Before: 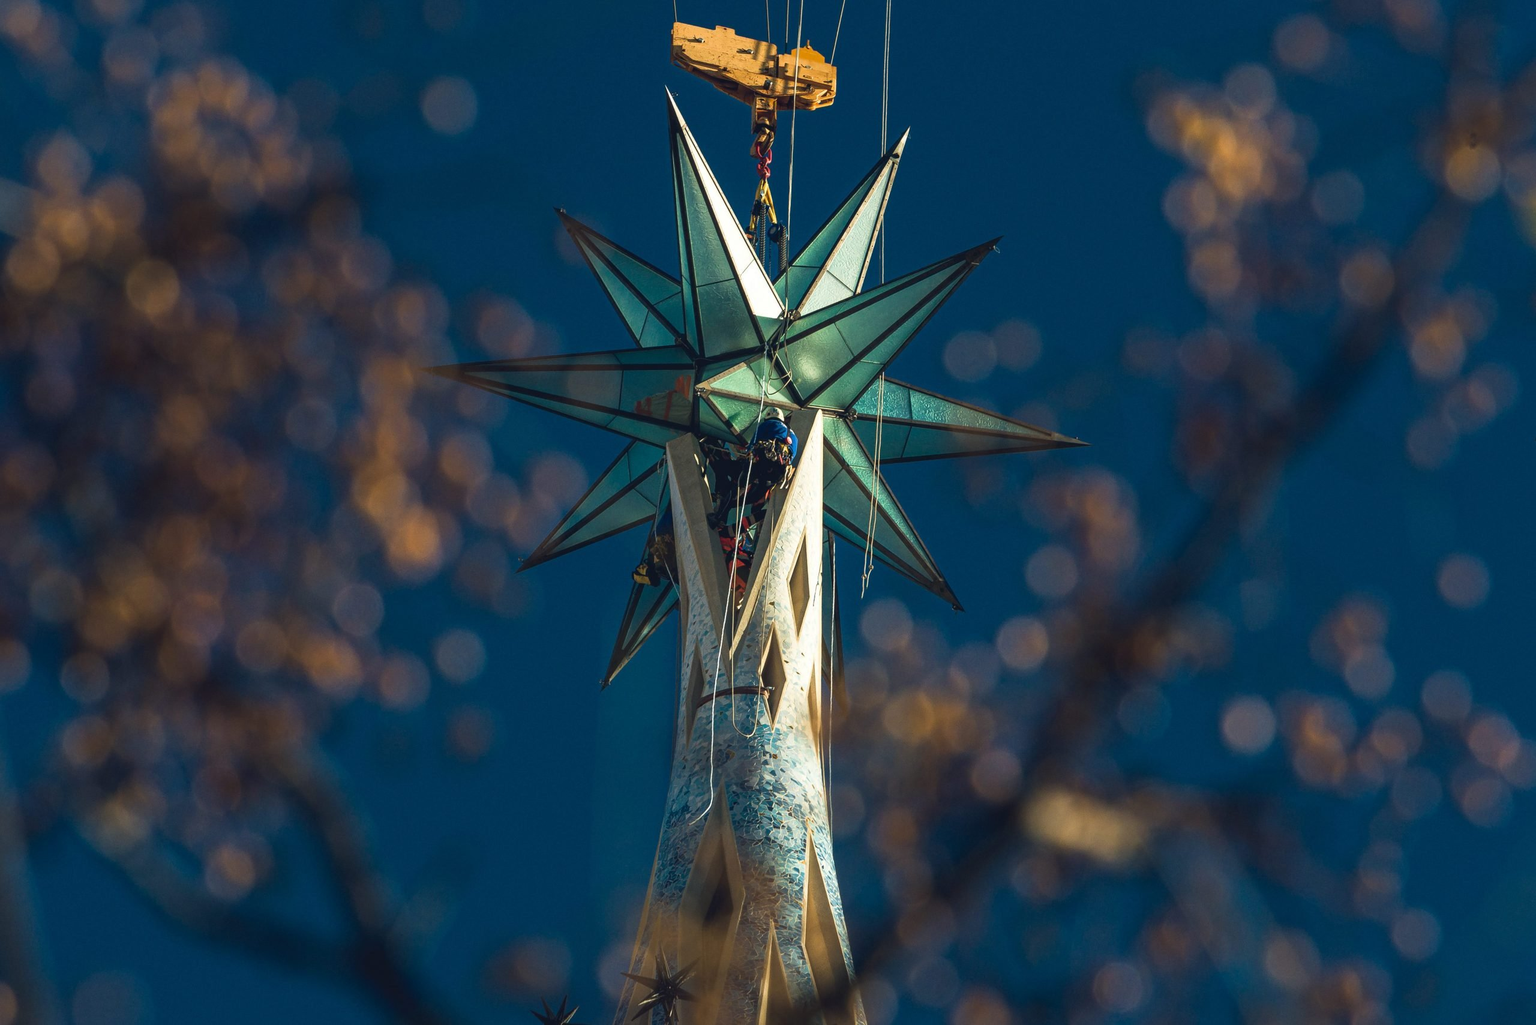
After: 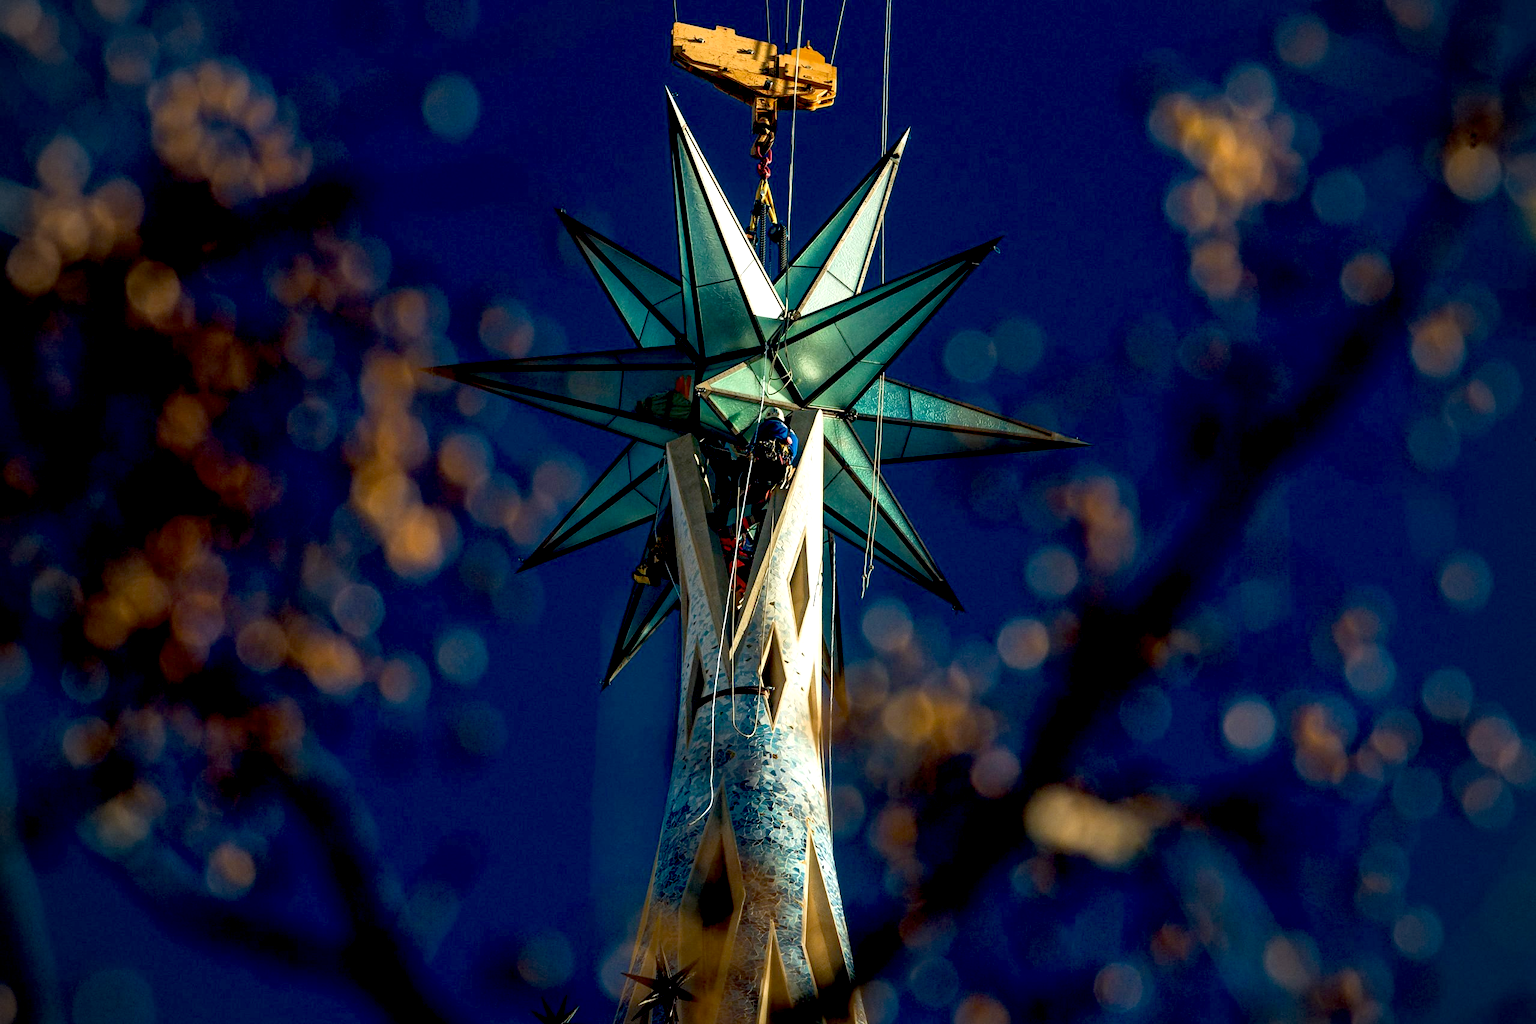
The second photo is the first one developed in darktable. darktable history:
vignetting: on, module defaults
exposure: black level correction 0.031, exposure 0.304 EV, compensate highlight preservation false
